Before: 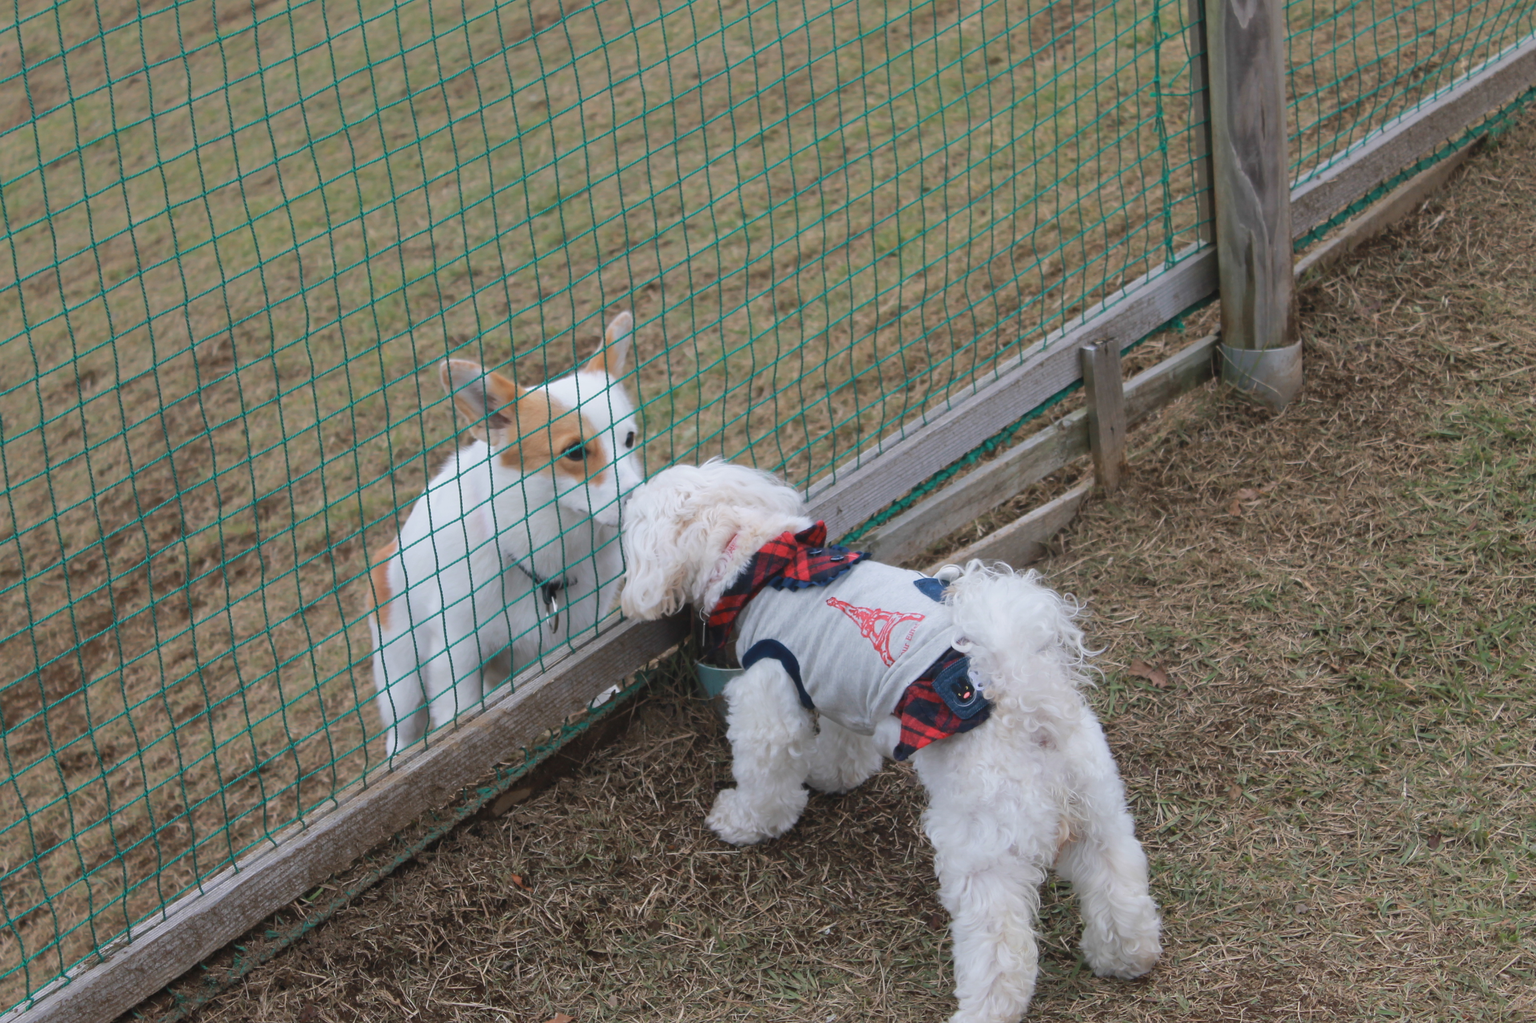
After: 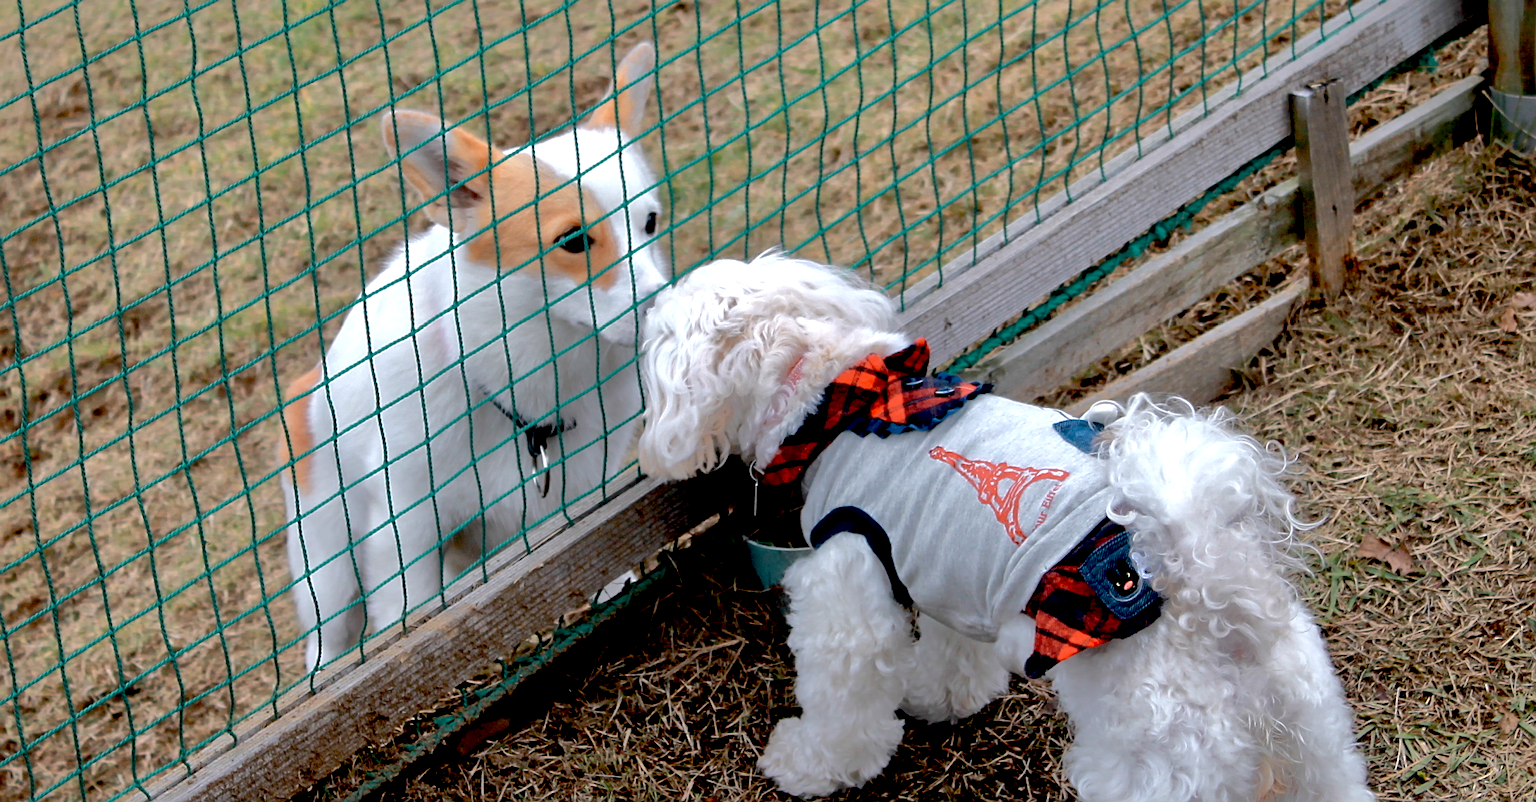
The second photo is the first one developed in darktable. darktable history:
color zones: curves: ch0 [(0.018, 0.548) (0.224, 0.64) (0.425, 0.447) (0.675, 0.575) (0.732, 0.579)]; ch1 [(0.066, 0.487) (0.25, 0.5) (0.404, 0.43) (0.75, 0.421) (0.956, 0.421)]; ch2 [(0.044, 0.561) (0.215, 0.465) (0.399, 0.544) (0.465, 0.548) (0.614, 0.447) (0.724, 0.43) (0.882, 0.623) (0.956, 0.632)]
shadows and highlights: shadows -19.91, highlights -73.15
exposure: black level correction 0.04, exposure 0.5 EV, compensate highlight preservation false
crop: left 11.123%, top 27.61%, right 18.3%, bottom 17.034%
sharpen: on, module defaults
